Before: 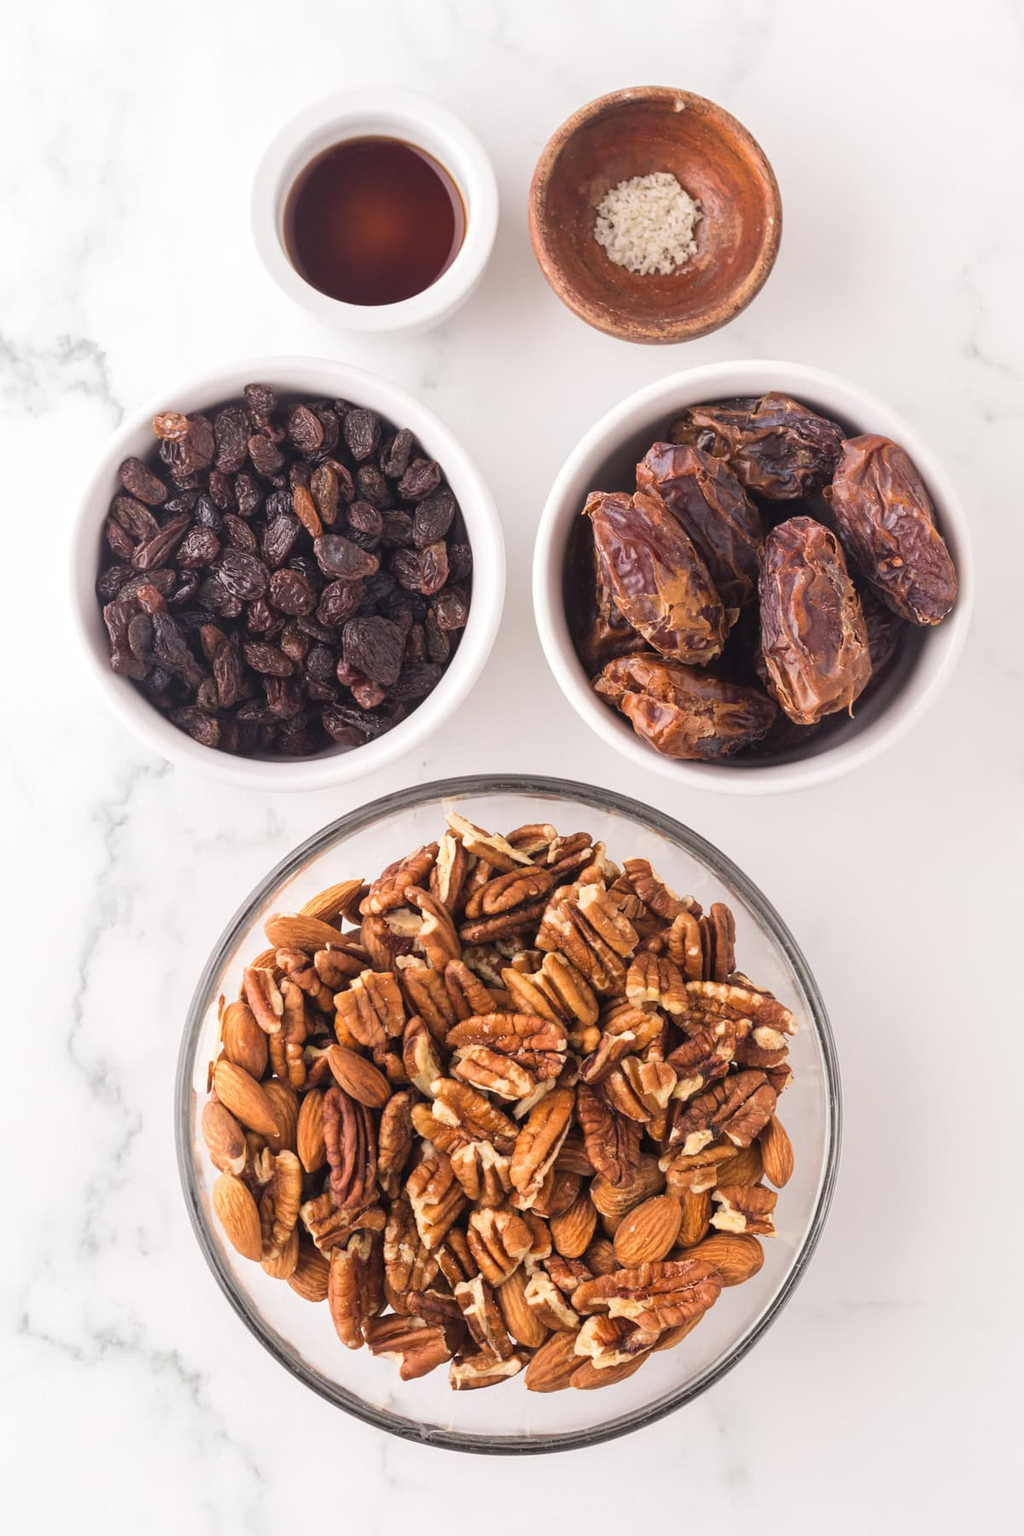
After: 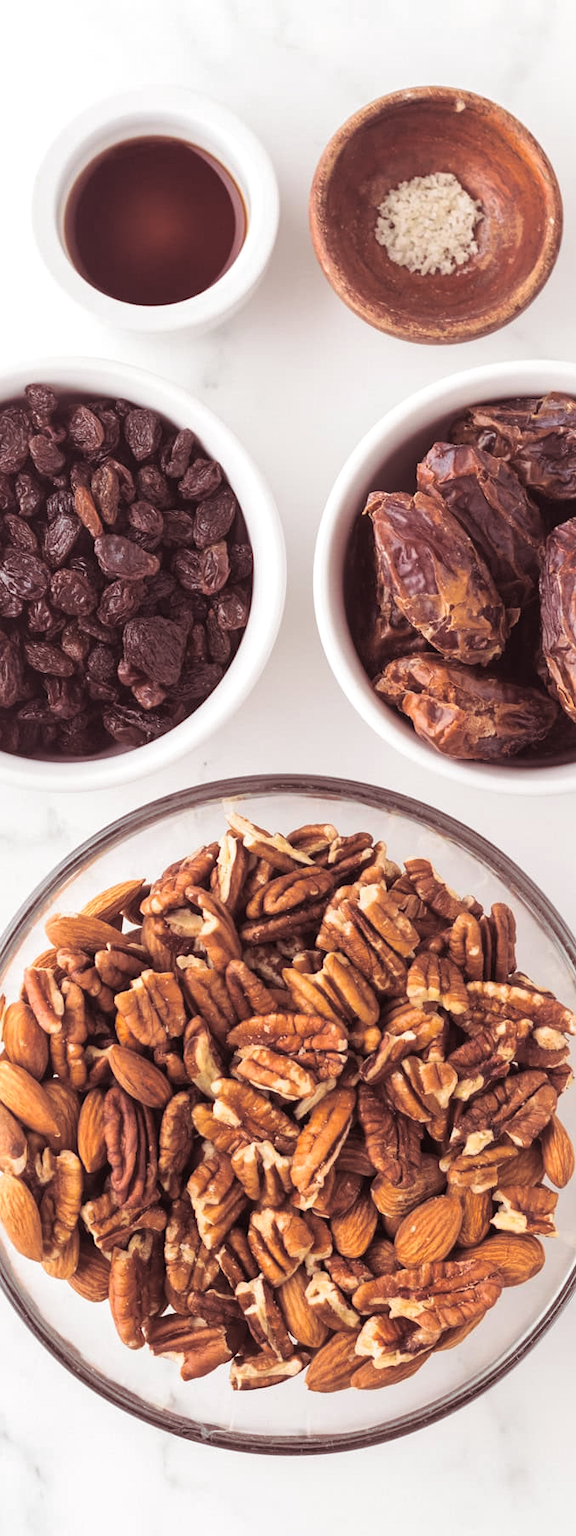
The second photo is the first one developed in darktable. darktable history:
exposure: exposure 0.081 EV, compensate highlight preservation false
split-toning: shadows › saturation 0.41, highlights › saturation 0, compress 33.55%
crop: left 21.496%, right 22.254%
